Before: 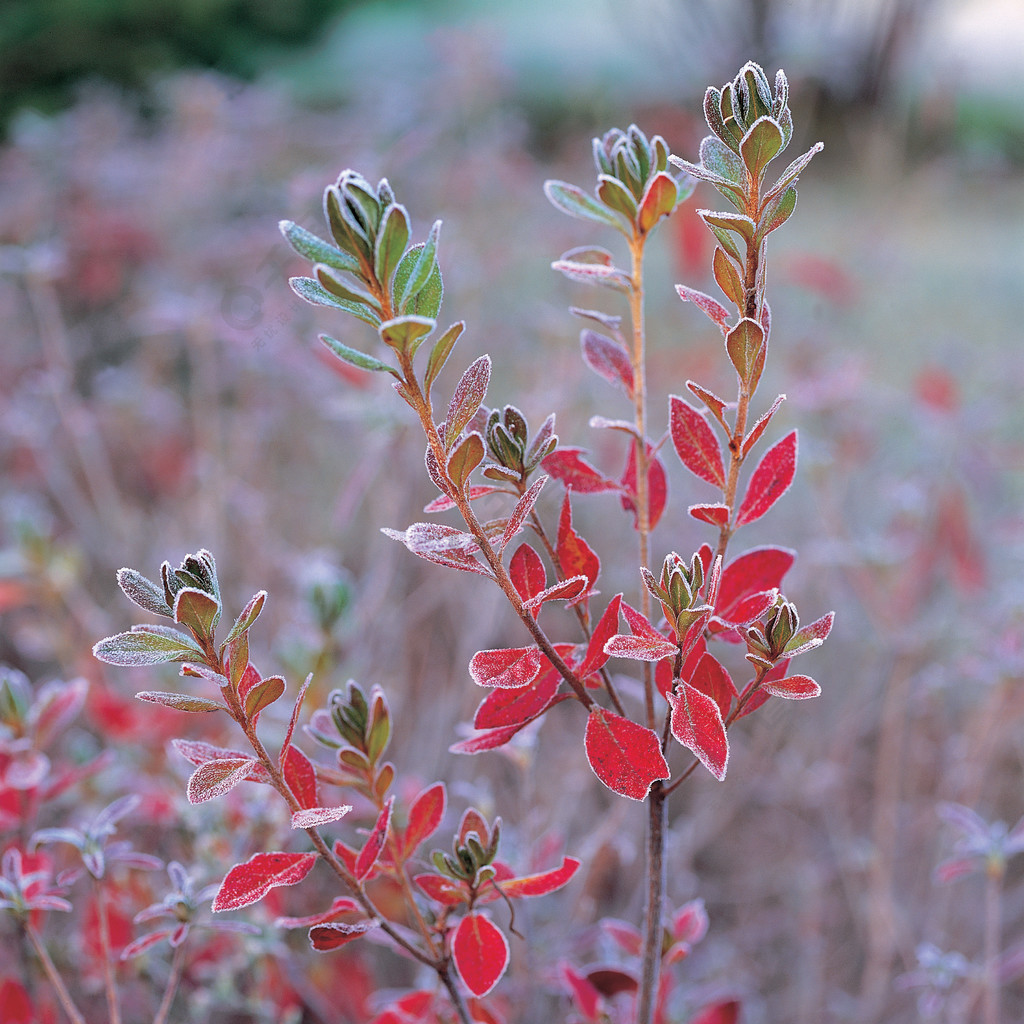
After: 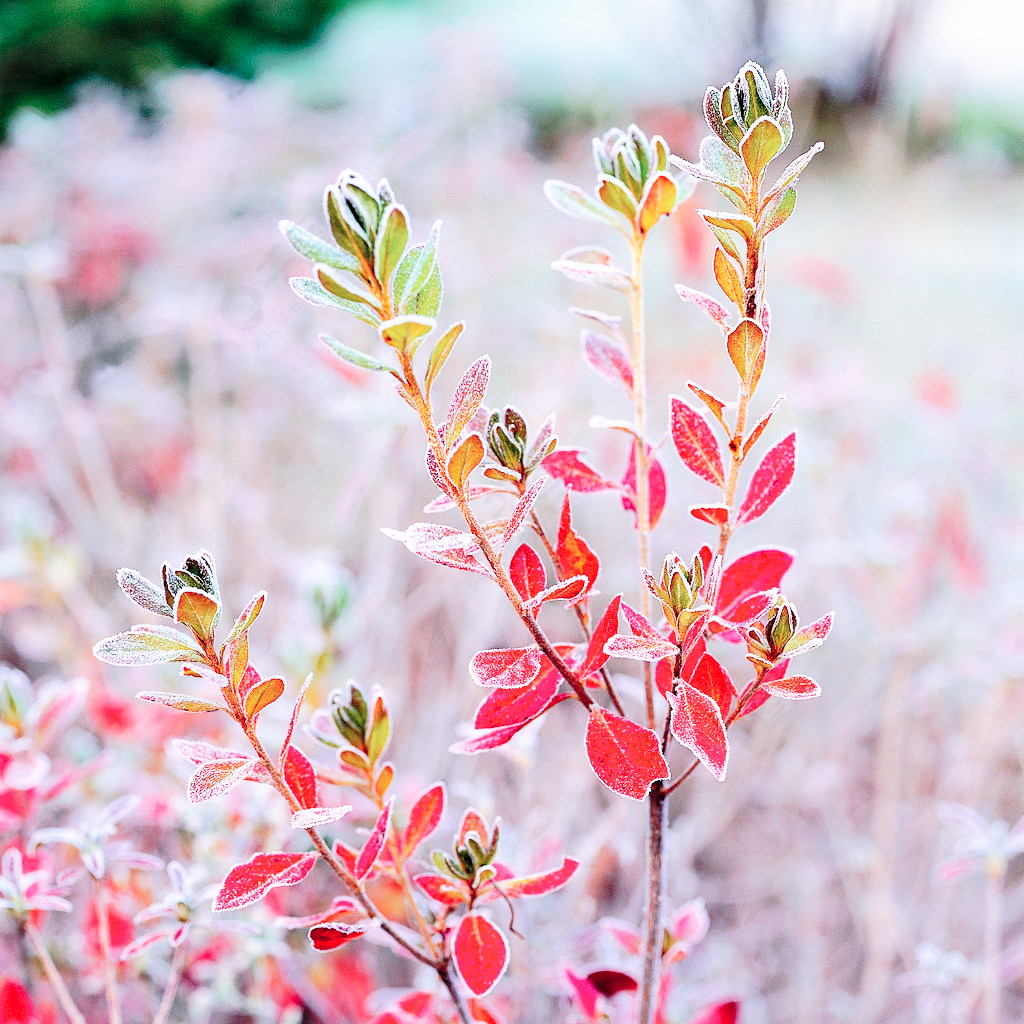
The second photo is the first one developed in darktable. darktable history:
base curve: curves: ch0 [(0, 0) (0.007, 0.004) (0.027, 0.03) (0.046, 0.07) (0.207, 0.54) (0.442, 0.872) (0.673, 0.972) (1, 1)], preserve colors none
tone curve: curves: ch0 [(0.003, 0) (0.066, 0.023) (0.149, 0.094) (0.264, 0.238) (0.395, 0.421) (0.517, 0.56) (0.688, 0.743) (0.813, 0.846) (1, 1)]; ch1 [(0, 0) (0.164, 0.115) (0.337, 0.332) (0.39, 0.398) (0.464, 0.461) (0.501, 0.5) (0.507, 0.503) (0.534, 0.537) (0.577, 0.59) (0.652, 0.681) (0.733, 0.749) (0.811, 0.796) (1, 1)]; ch2 [(0, 0) (0.337, 0.382) (0.464, 0.476) (0.501, 0.502) (0.527, 0.54) (0.551, 0.565) (0.6, 0.59) (0.687, 0.675) (1, 1)], preserve colors none
